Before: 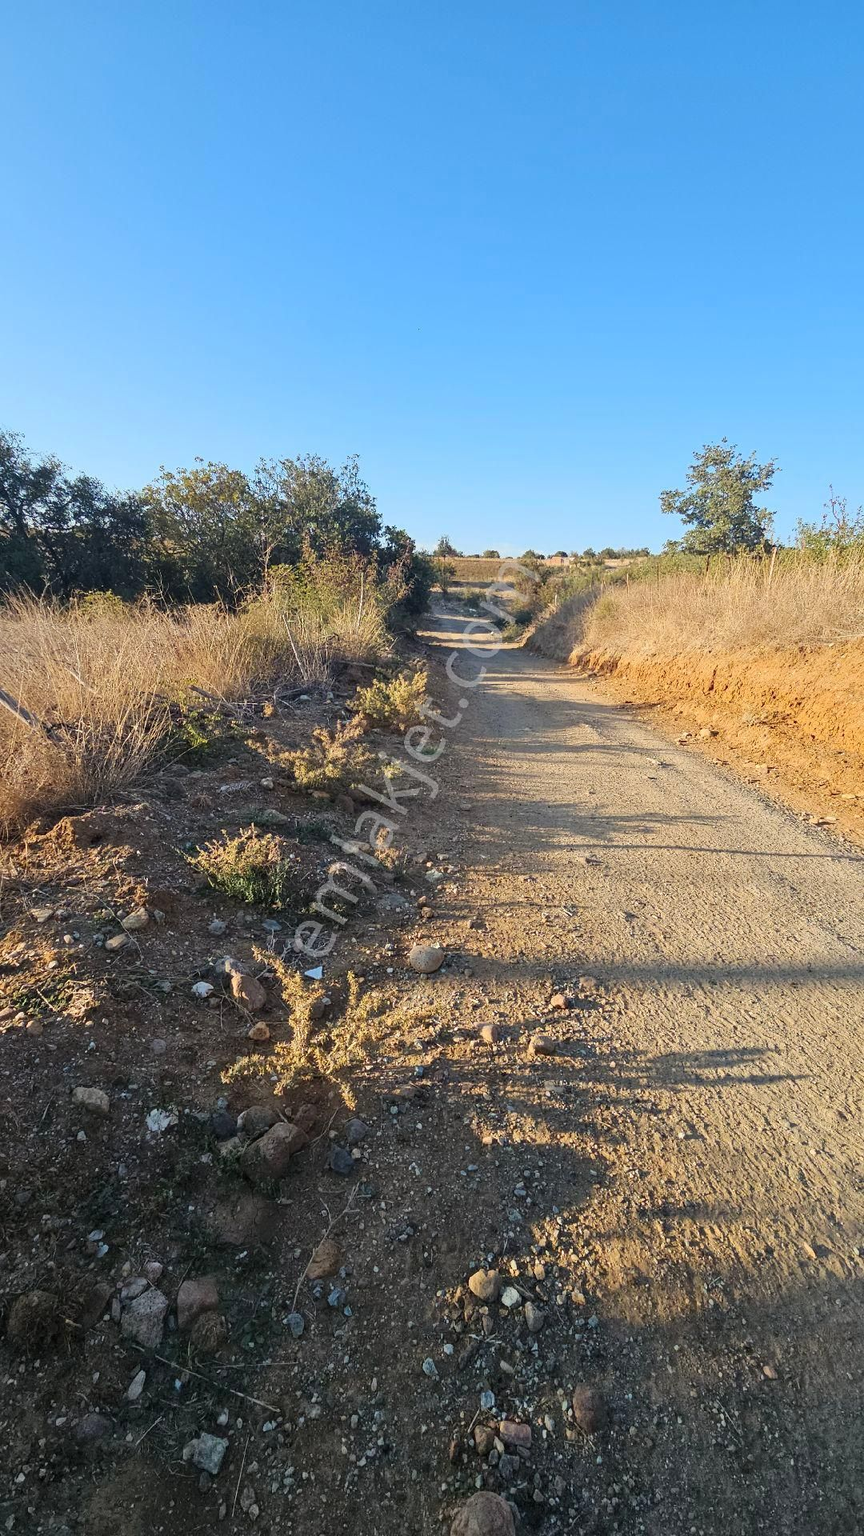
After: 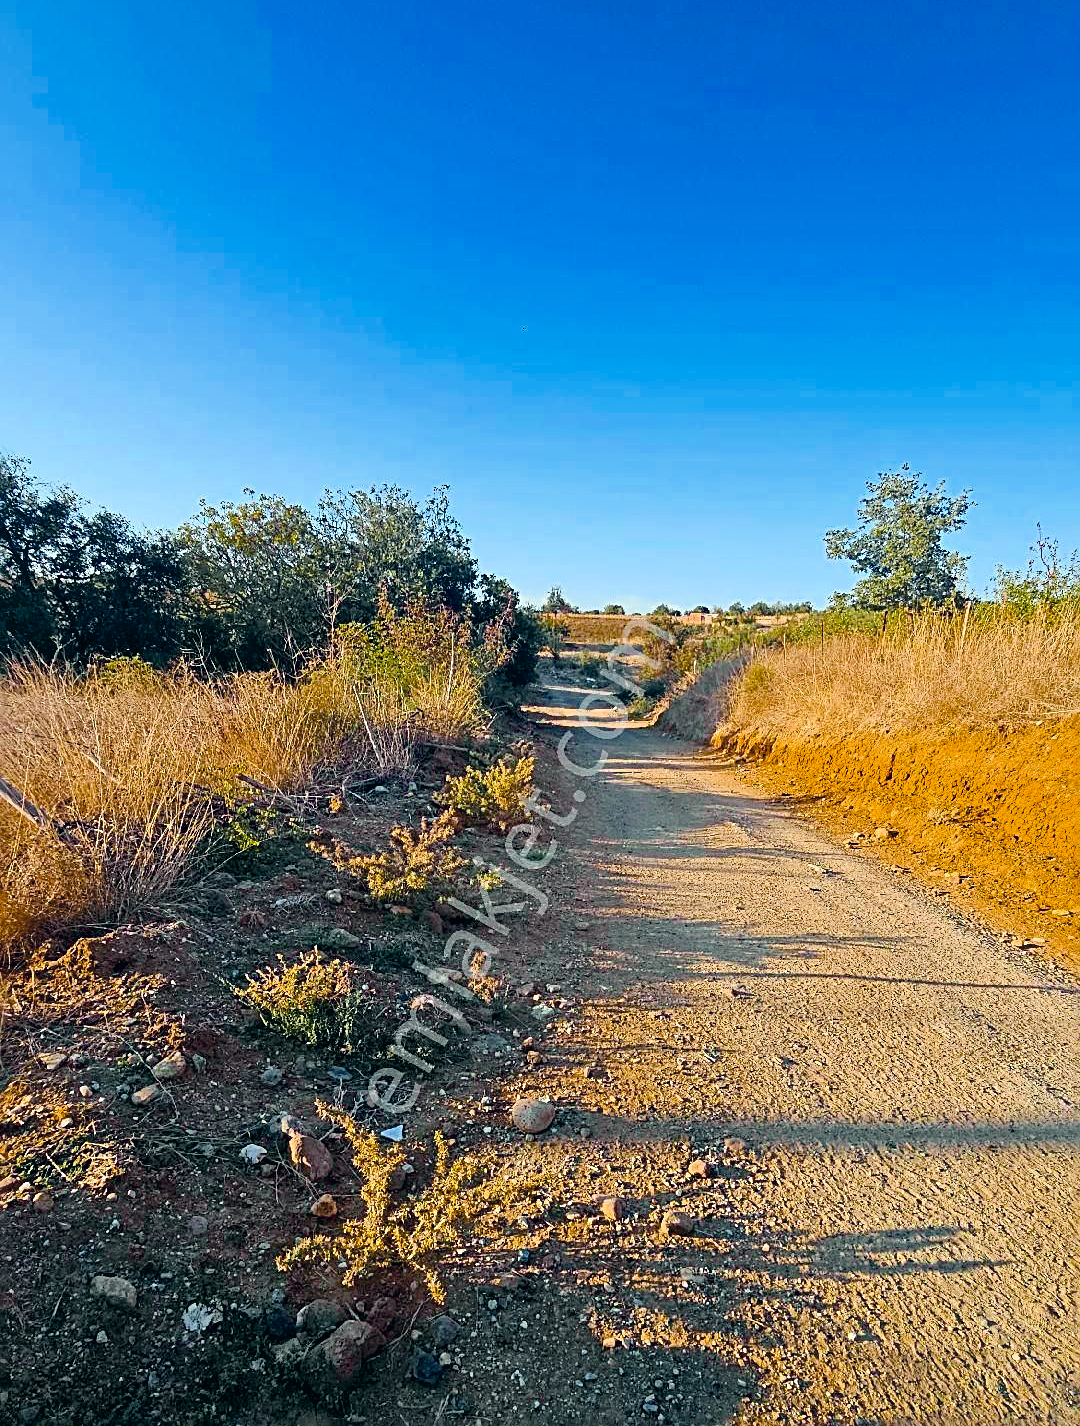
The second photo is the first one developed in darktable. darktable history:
color balance rgb: shadows lift › luminance -10.26%, global offset › luminance -0.85%, perceptual saturation grading › global saturation 36.078%, perceptual saturation grading › shadows 34.888%, perceptual brilliance grading › global brilliance 9.414%, saturation formula JzAzBz (2021)
sharpen: radius 2.723
crop: top 4.34%, bottom 21.344%
tone curve: curves: ch0 [(0, 0) (0.822, 0.825) (0.994, 0.955)]; ch1 [(0, 0) (0.226, 0.261) (0.383, 0.397) (0.46, 0.46) (0.498, 0.479) (0.524, 0.523) (0.578, 0.575) (1, 1)]; ch2 [(0, 0) (0.438, 0.456) (0.5, 0.498) (0.547, 0.515) (0.597, 0.58) (0.629, 0.603) (1, 1)], color space Lab, independent channels, preserve colors none
color correction: highlights a* 0.354, highlights b* 2.7, shadows a* -1.41, shadows b* -4.35
